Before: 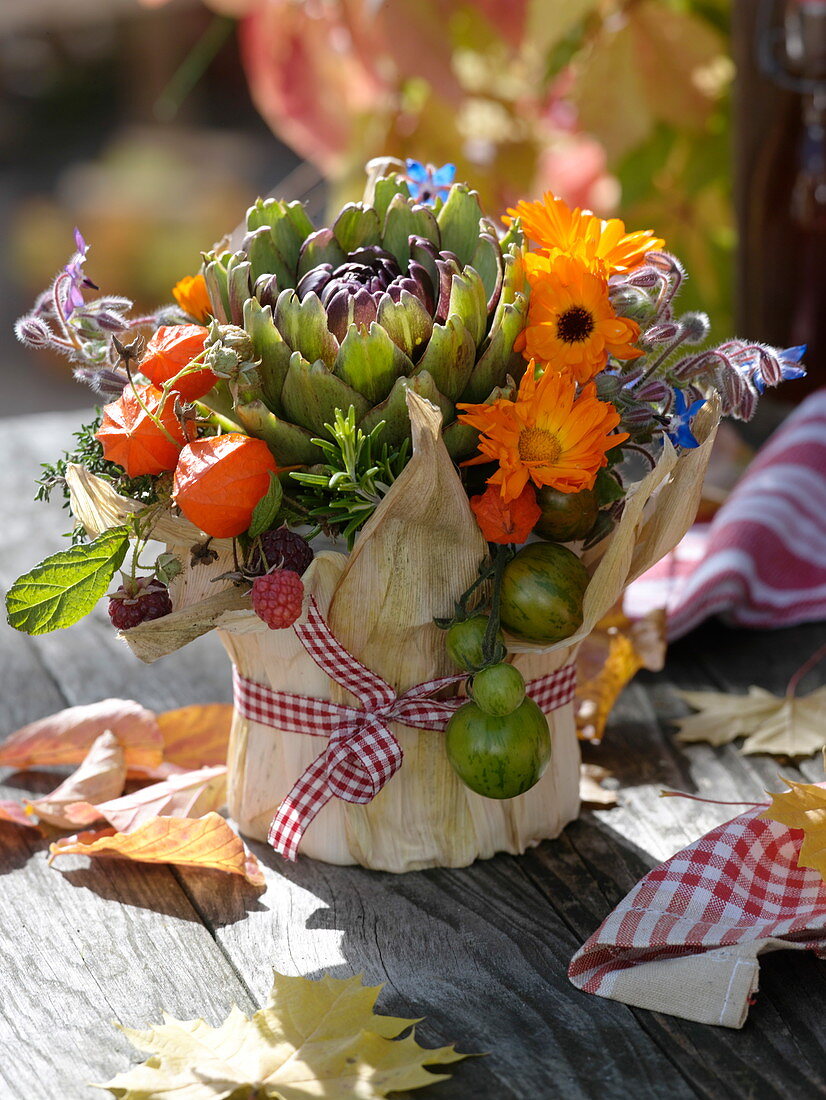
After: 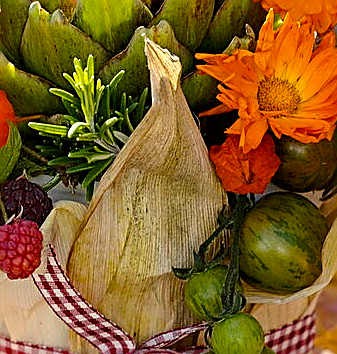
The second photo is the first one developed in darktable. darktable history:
crop: left 31.645%, top 31.859%, right 27.496%, bottom 35.909%
color balance rgb: highlights gain › chroma 3.093%, highlights gain › hue 76.16°, perceptual saturation grading › global saturation 30.059%, perceptual brilliance grading › global brilliance 9.337%, perceptual brilliance grading › shadows 15.349%
sharpen: amount 0.986
local contrast: mode bilateral grid, contrast 50, coarseness 49, detail 150%, midtone range 0.2
